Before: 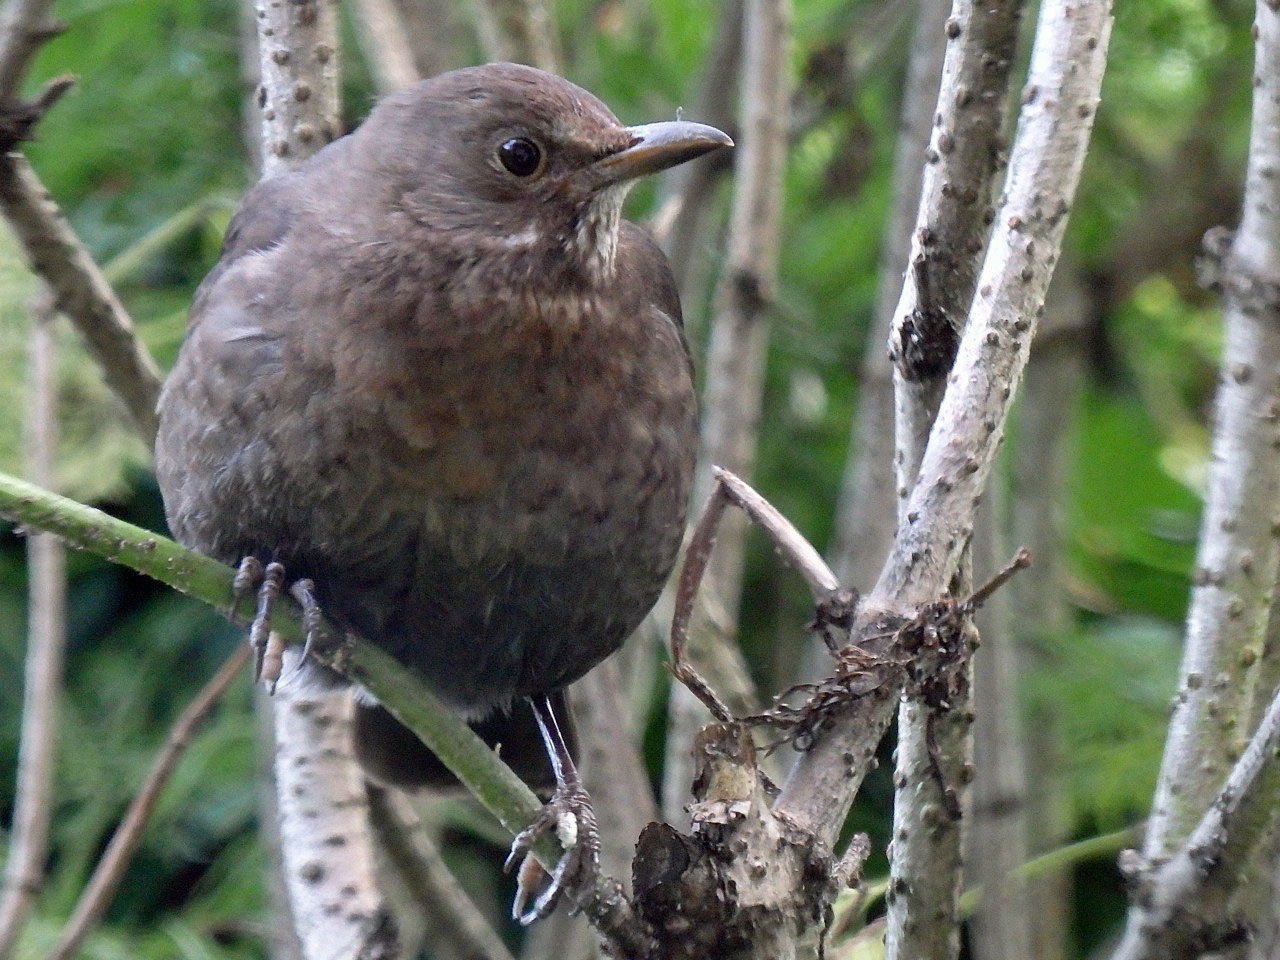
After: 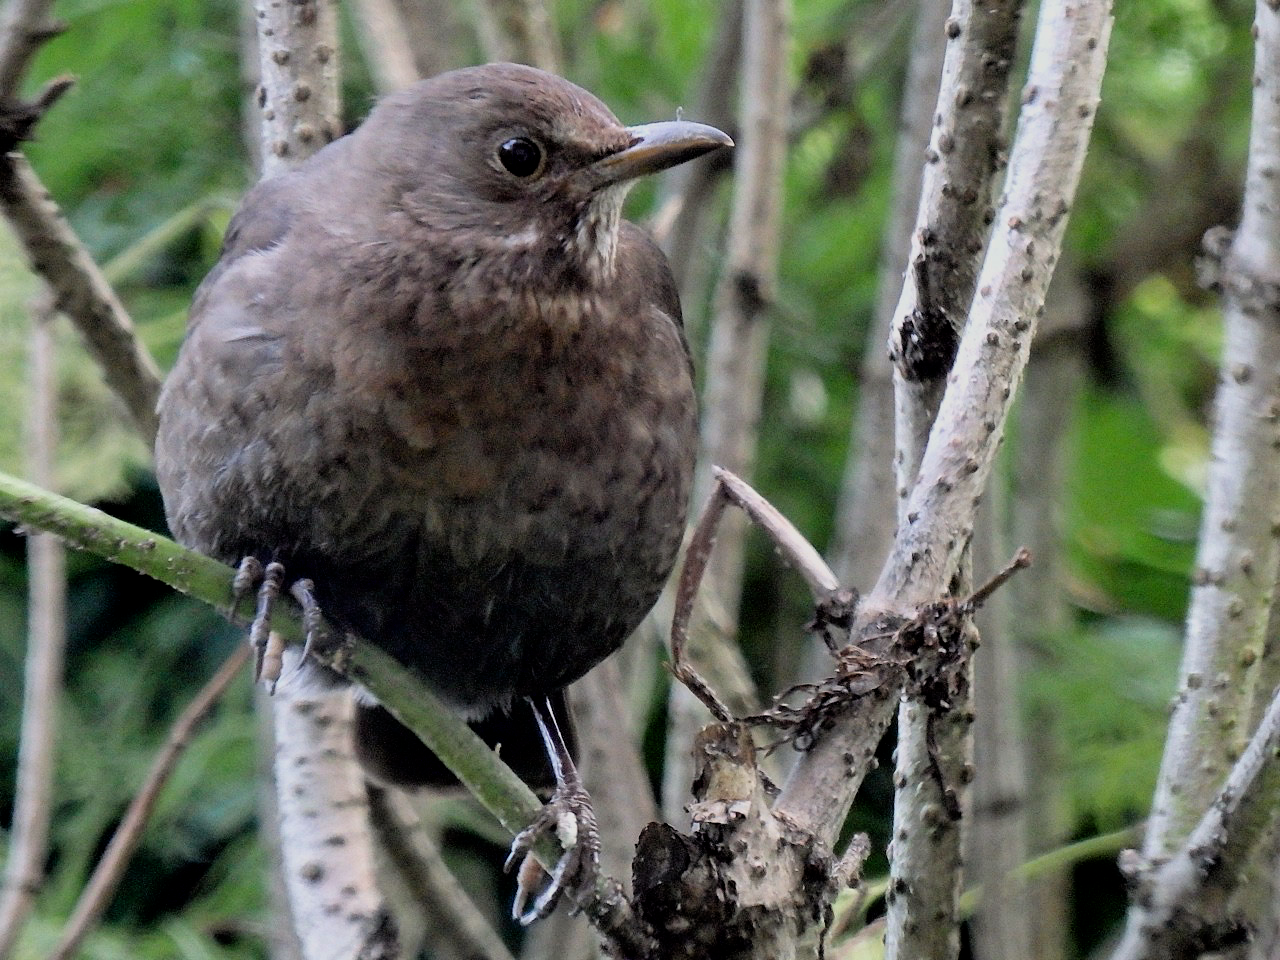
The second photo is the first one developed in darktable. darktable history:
filmic rgb: black relative exposure -7.72 EV, white relative exposure 4.41 EV, target black luminance 0%, hardness 3.76, latitude 50.73%, contrast 1.07, highlights saturation mix 9.71%, shadows ↔ highlights balance -0.258%, color science v6 (2022)
tone equalizer: on, module defaults
